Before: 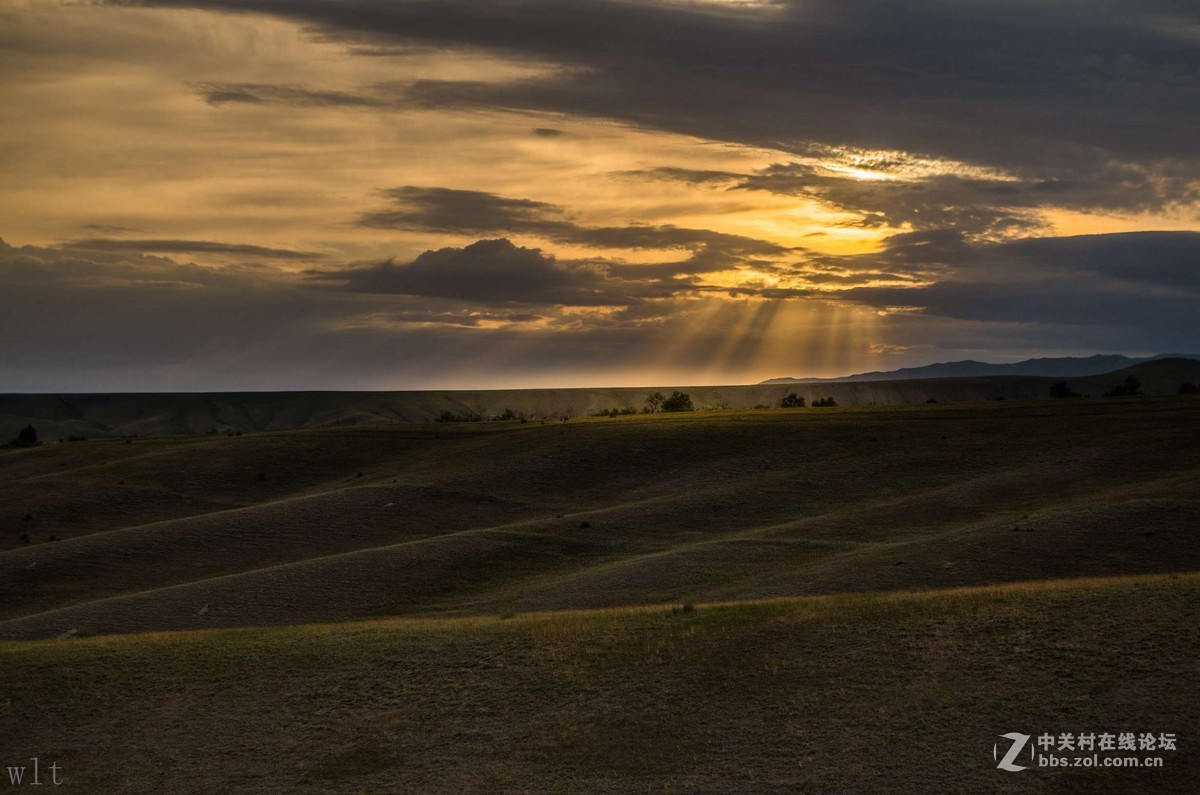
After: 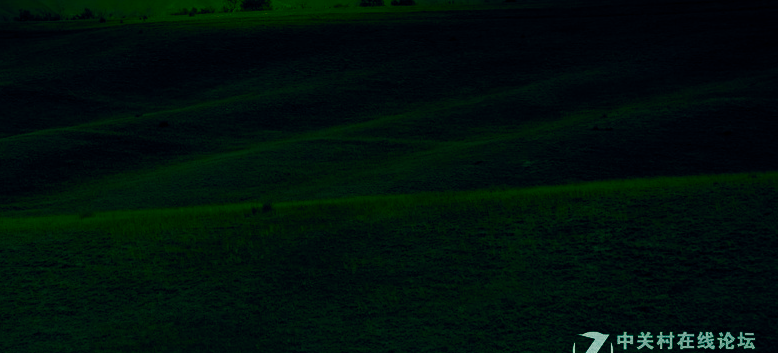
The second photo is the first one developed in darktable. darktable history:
tone equalizer: -8 EV -0.718 EV, -7 EV -0.692 EV, -6 EV -0.621 EV, -5 EV -0.381 EV, -3 EV 0.378 EV, -2 EV 0.6 EV, -1 EV 0.685 EV, +0 EV 0.768 EV
crop and rotate: left 35.084%, top 50.614%, bottom 4.938%
color balance rgb: shadows lift › luminance -7.404%, shadows lift › chroma 2.33%, shadows lift › hue 164.28°, power › chroma 2.166%, power › hue 168.43°, global offset › luminance -0.537%, global offset › chroma 0.909%, global offset › hue 173.88°, linear chroma grading › global chroma 0.842%, perceptual saturation grading › global saturation 36.728%, global vibrance 50.816%
contrast brightness saturation: contrast 0.187, brightness -0.223, saturation 0.115
